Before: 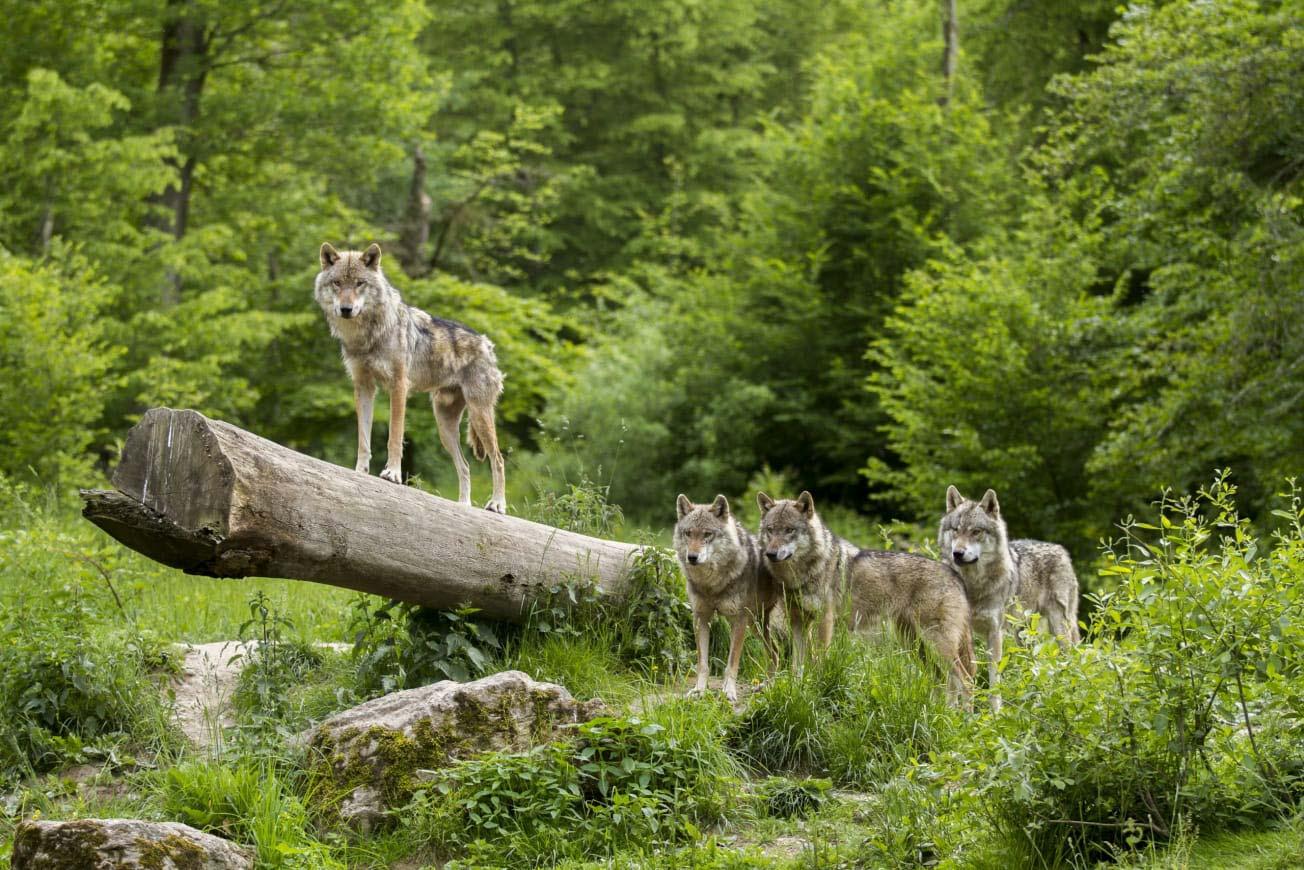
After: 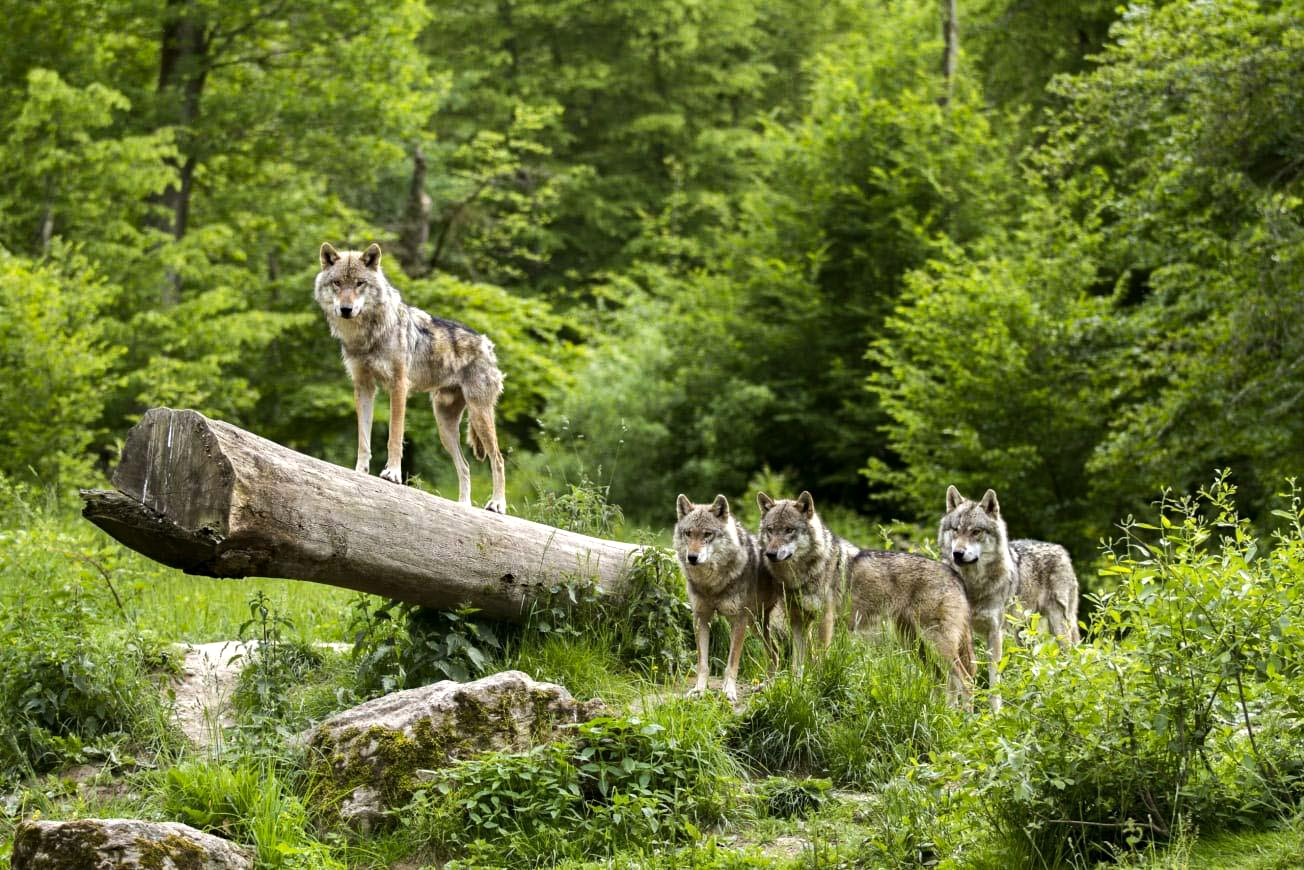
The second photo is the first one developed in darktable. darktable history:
tone equalizer: -8 EV -0.417 EV, -7 EV -0.389 EV, -6 EV -0.333 EV, -5 EV -0.222 EV, -3 EV 0.222 EV, -2 EV 0.333 EV, -1 EV 0.389 EV, +0 EV 0.417 EV, edges refinement/feathering 500, mask exposure compensation -1.57 EV, preserve details no
haze removal: compatibility mode true, adaptive false
